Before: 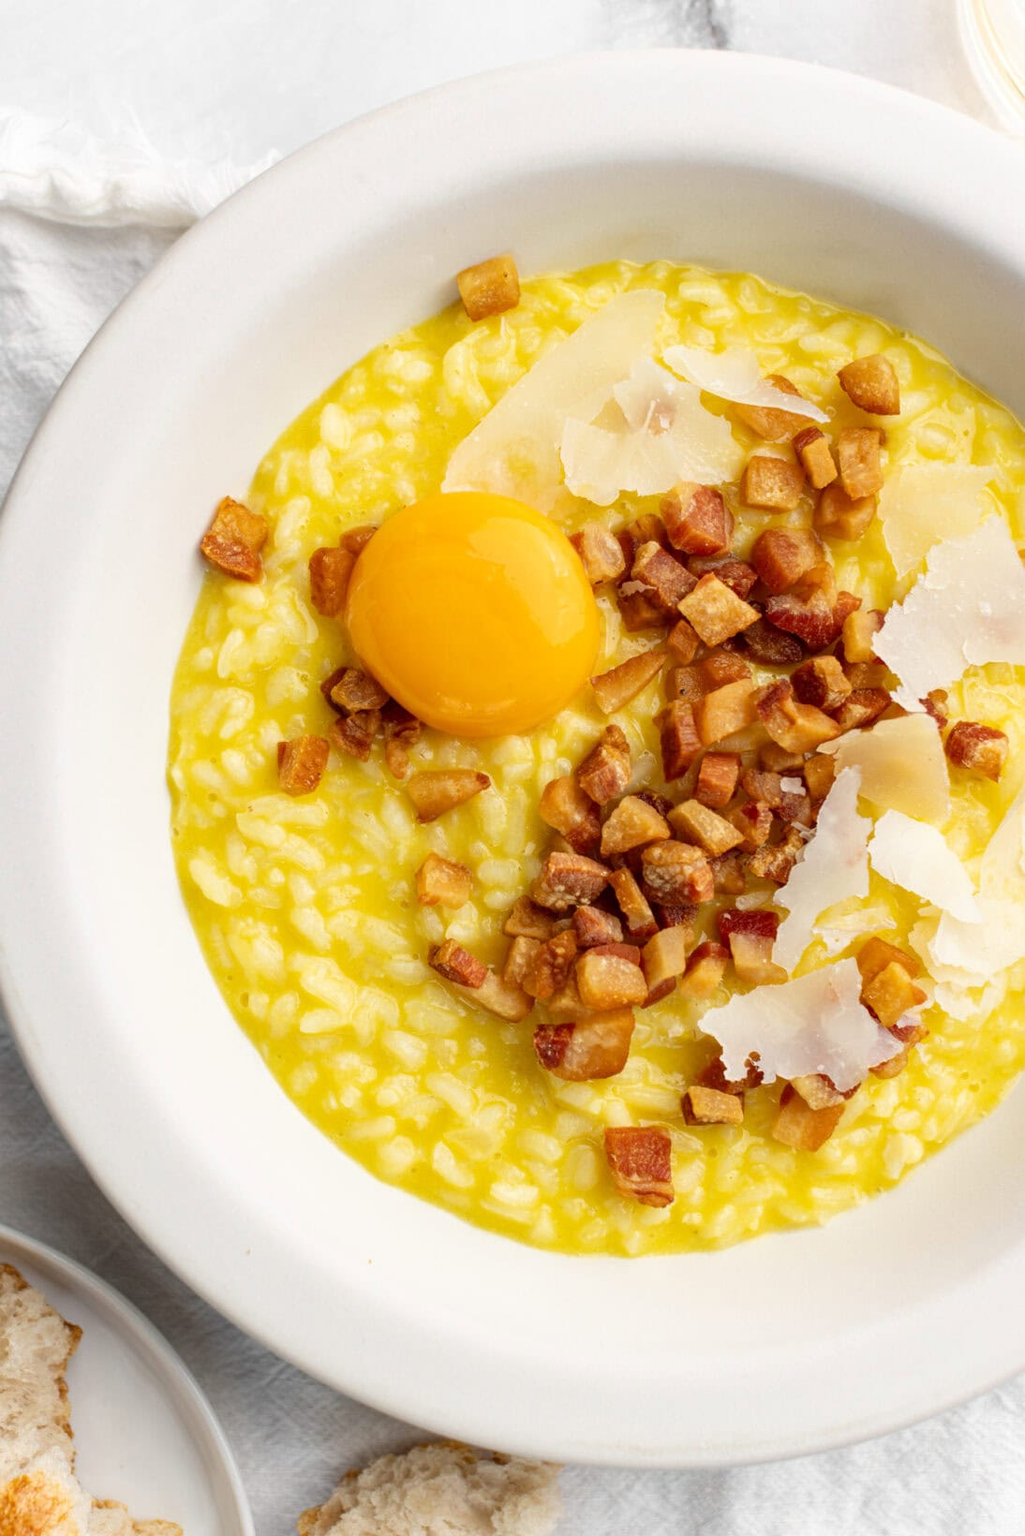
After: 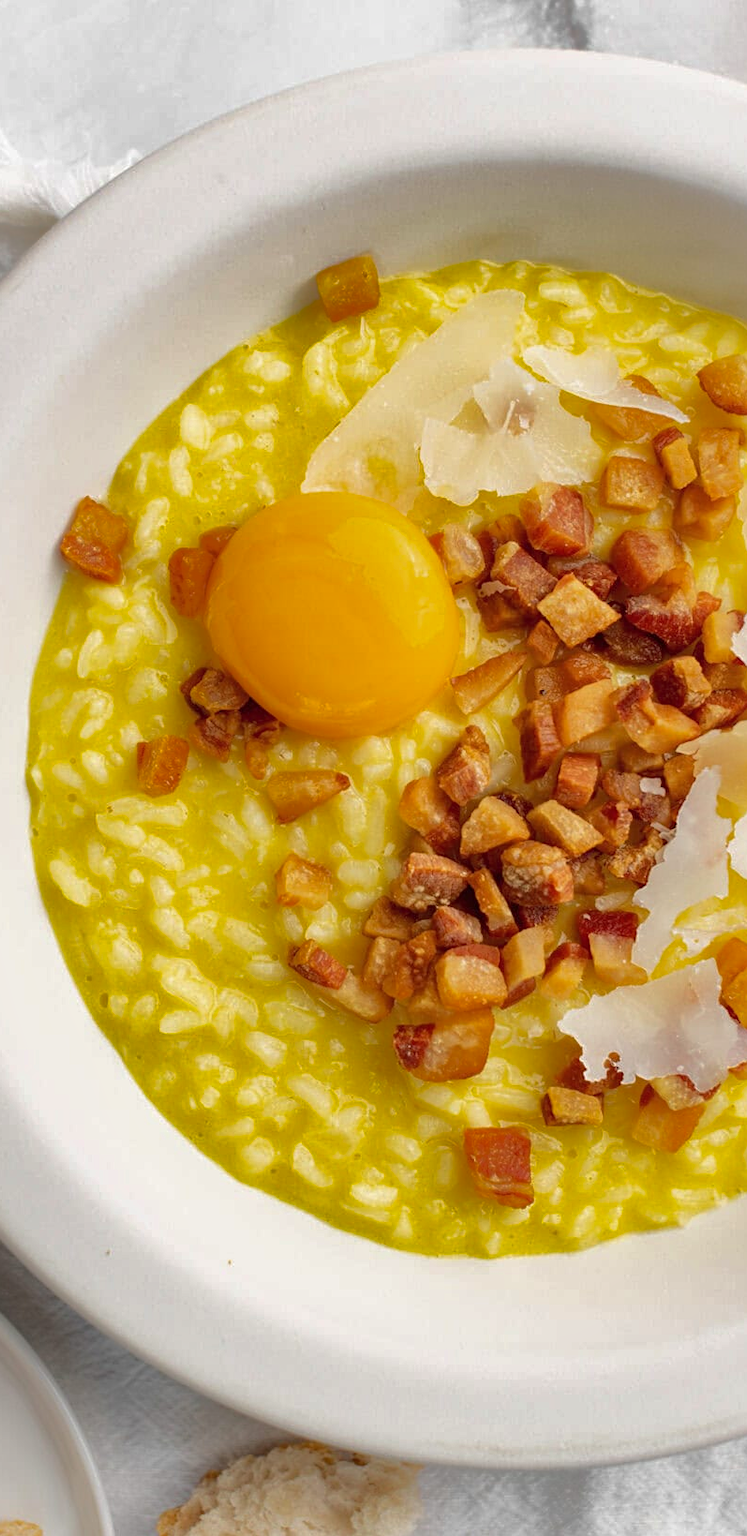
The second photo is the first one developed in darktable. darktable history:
sharpen: amount 0.202
crop: left 13.727%, right 13.323%
shadows and highlights: shadows 39.95, highlights -60.07
